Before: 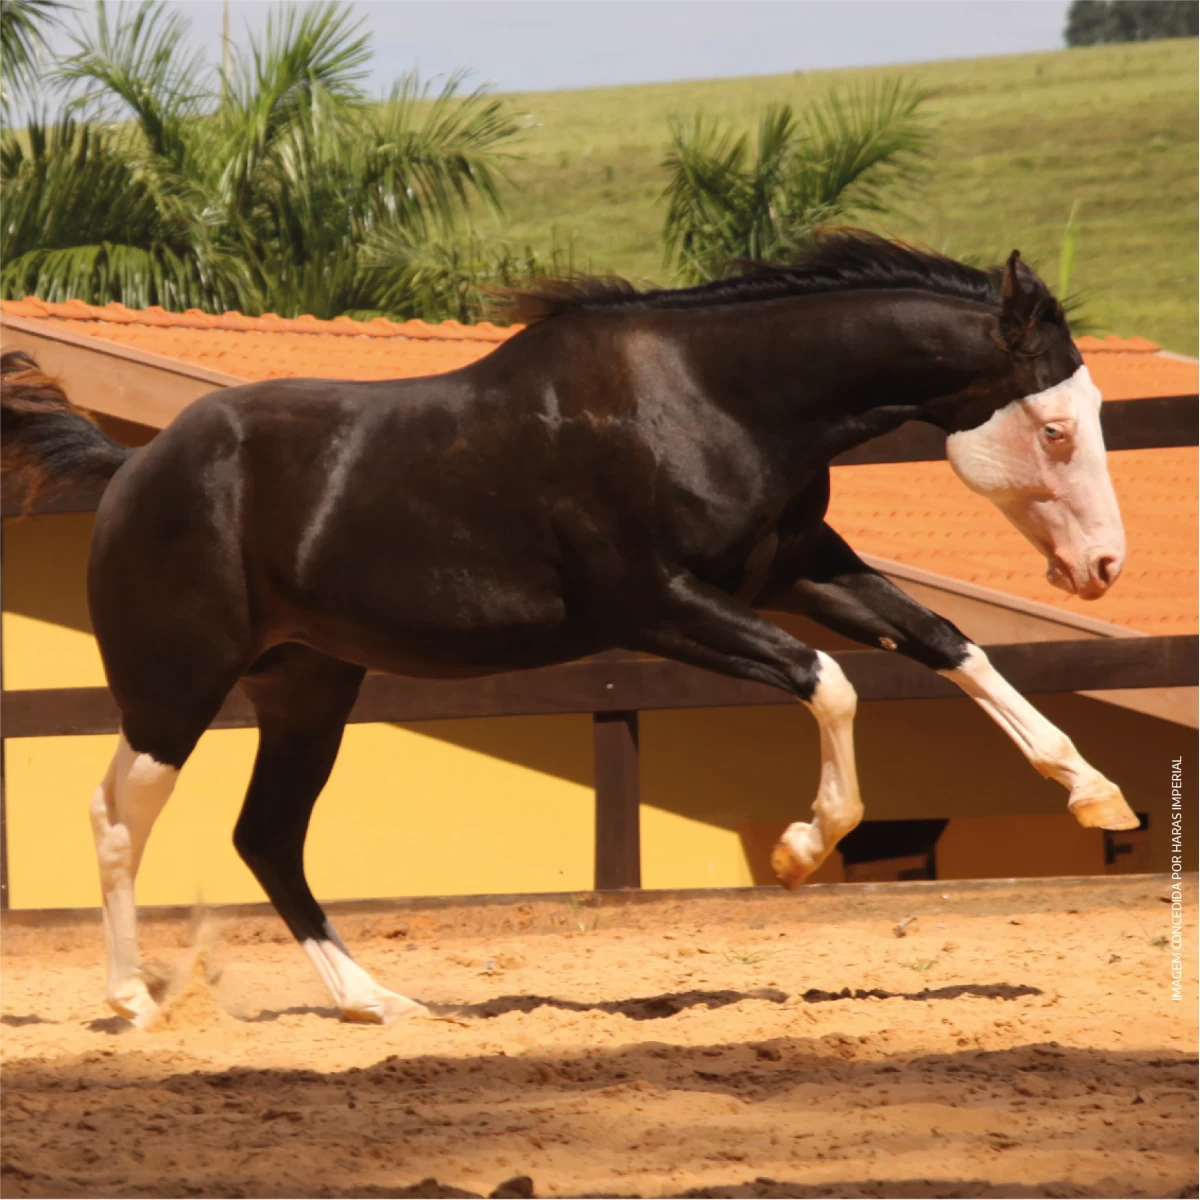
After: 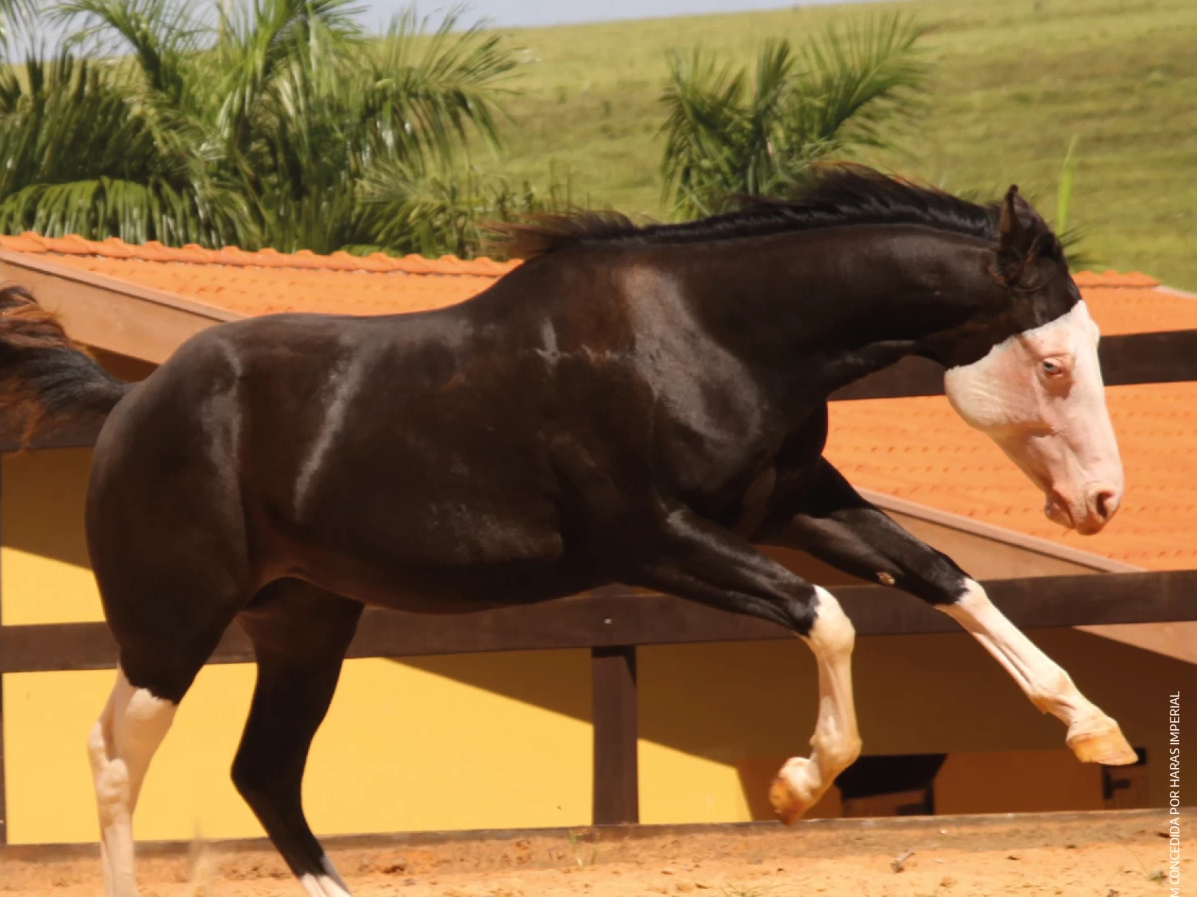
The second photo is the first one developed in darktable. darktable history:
crop: left 0.197%, top 5.477%, bottom 19.73%
